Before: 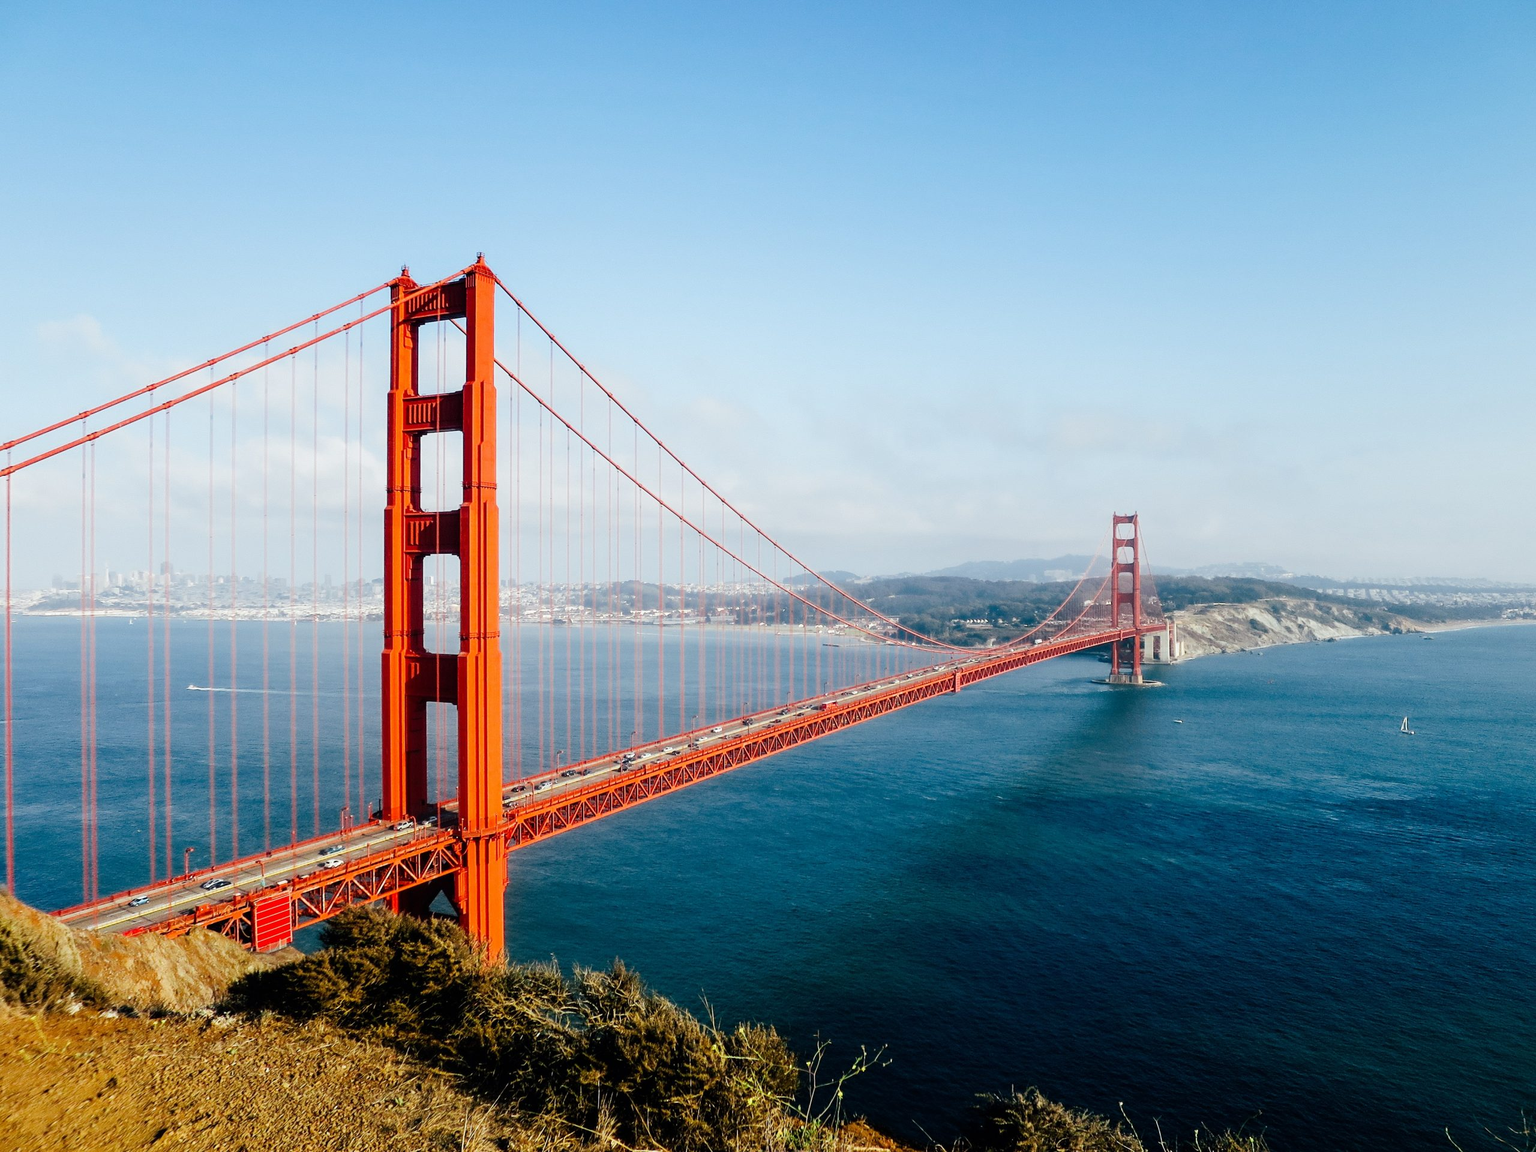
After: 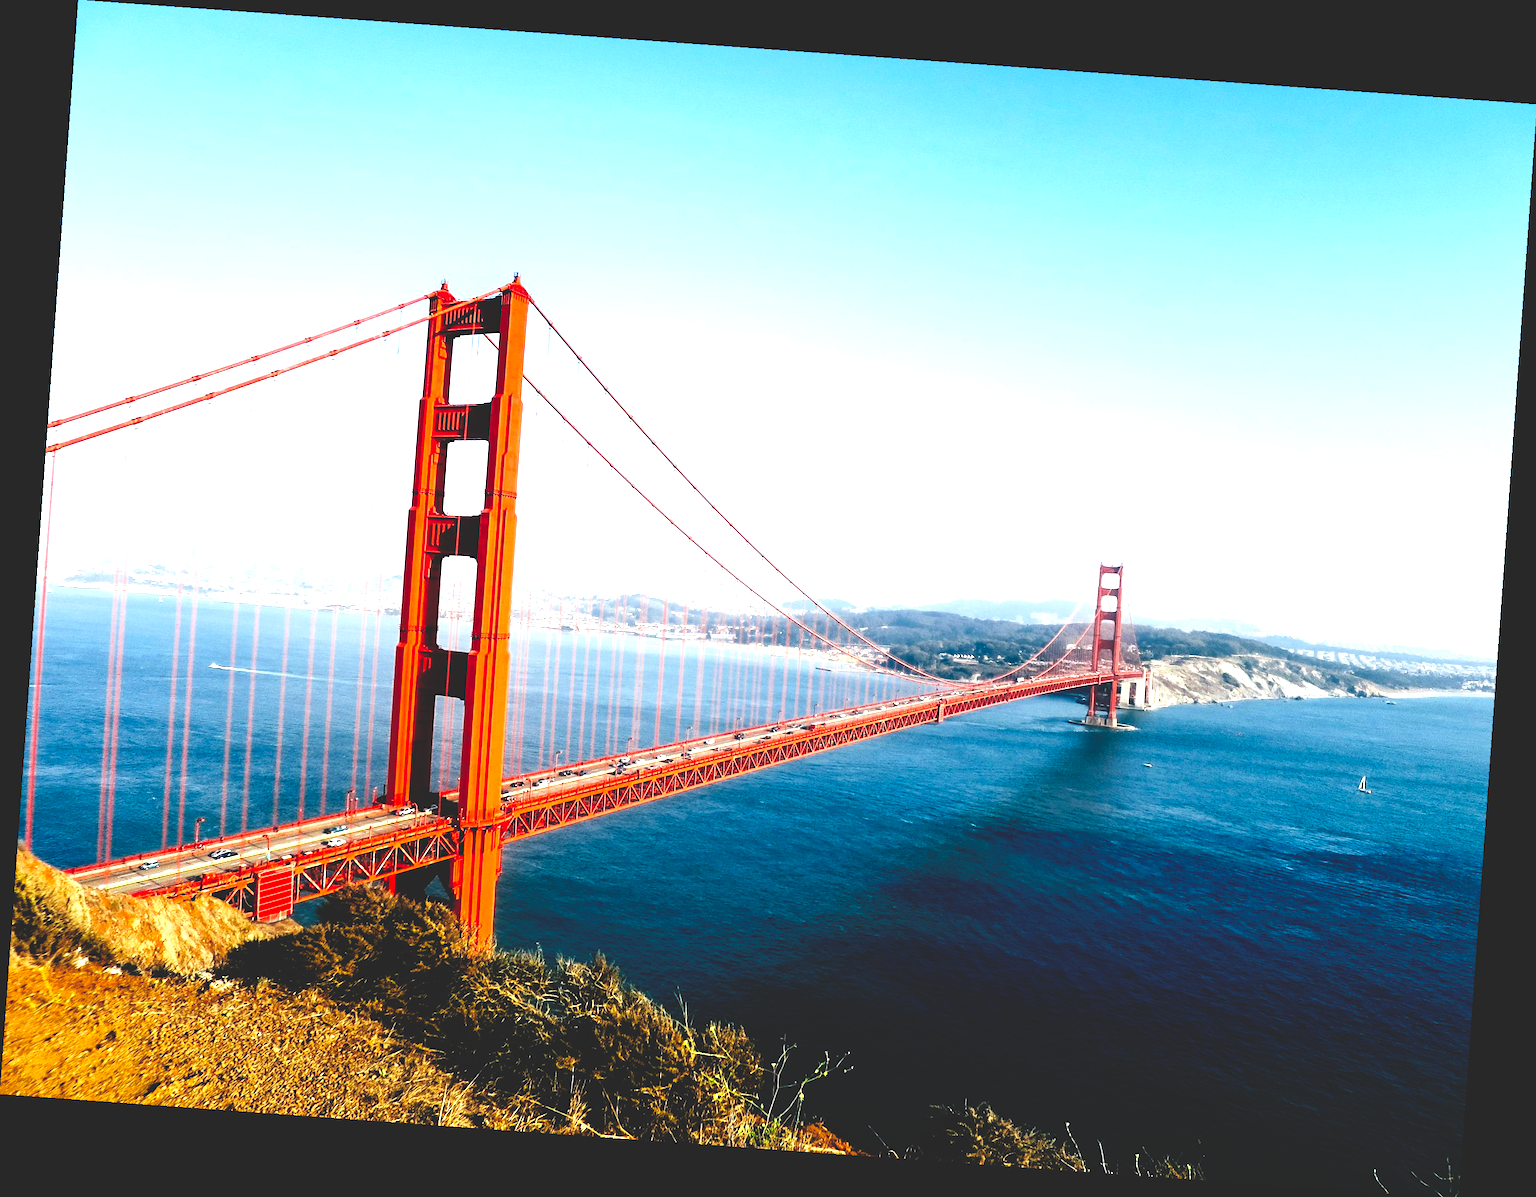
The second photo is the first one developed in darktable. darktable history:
exposure: black level correction -0.005, exposure 1.002 EV, compensate highlight preservation false
local contrast: mode bilateral grid, contrast 10, coarseness 25, detail 115%, midtone range 0.2
base curve: curves: ch0 [(0, 0.02) (0.083, 0.036) (1, 1)], preserve colors none
rotate and perspective: rotation 4.1°, automatic cropping off
